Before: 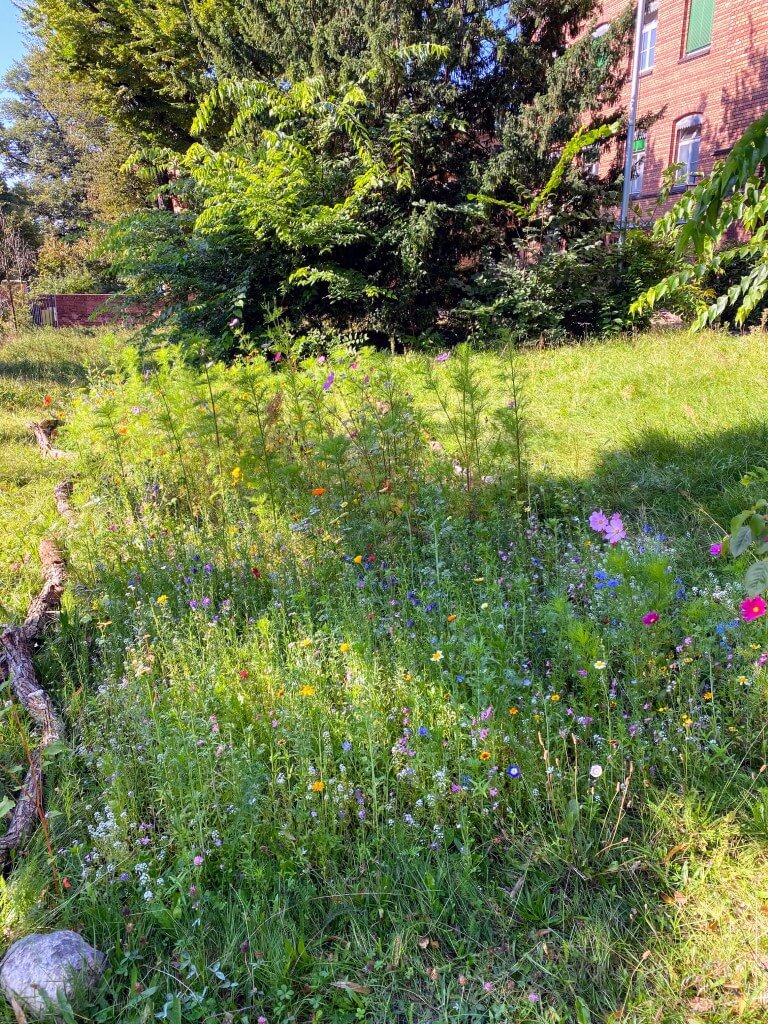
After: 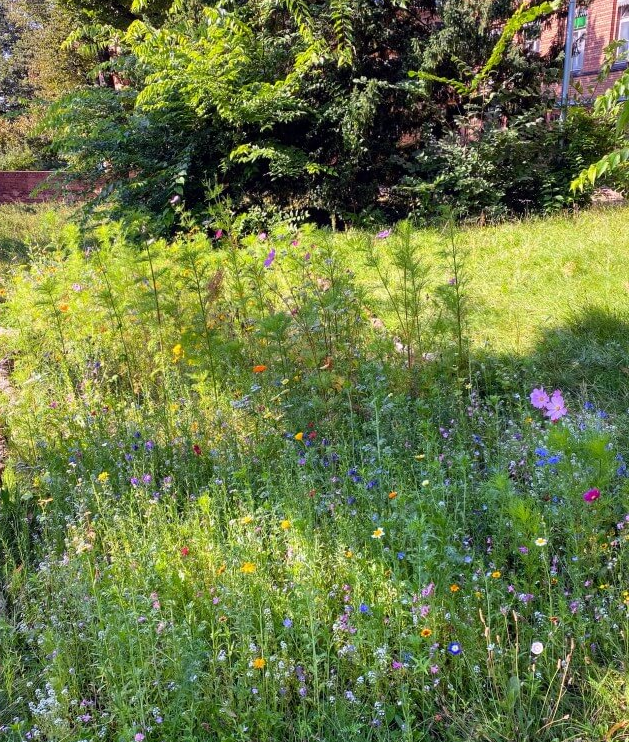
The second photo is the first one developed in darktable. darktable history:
crop: left 7.807%, top 12.086%, right 10.23%, bottom 15.388%
